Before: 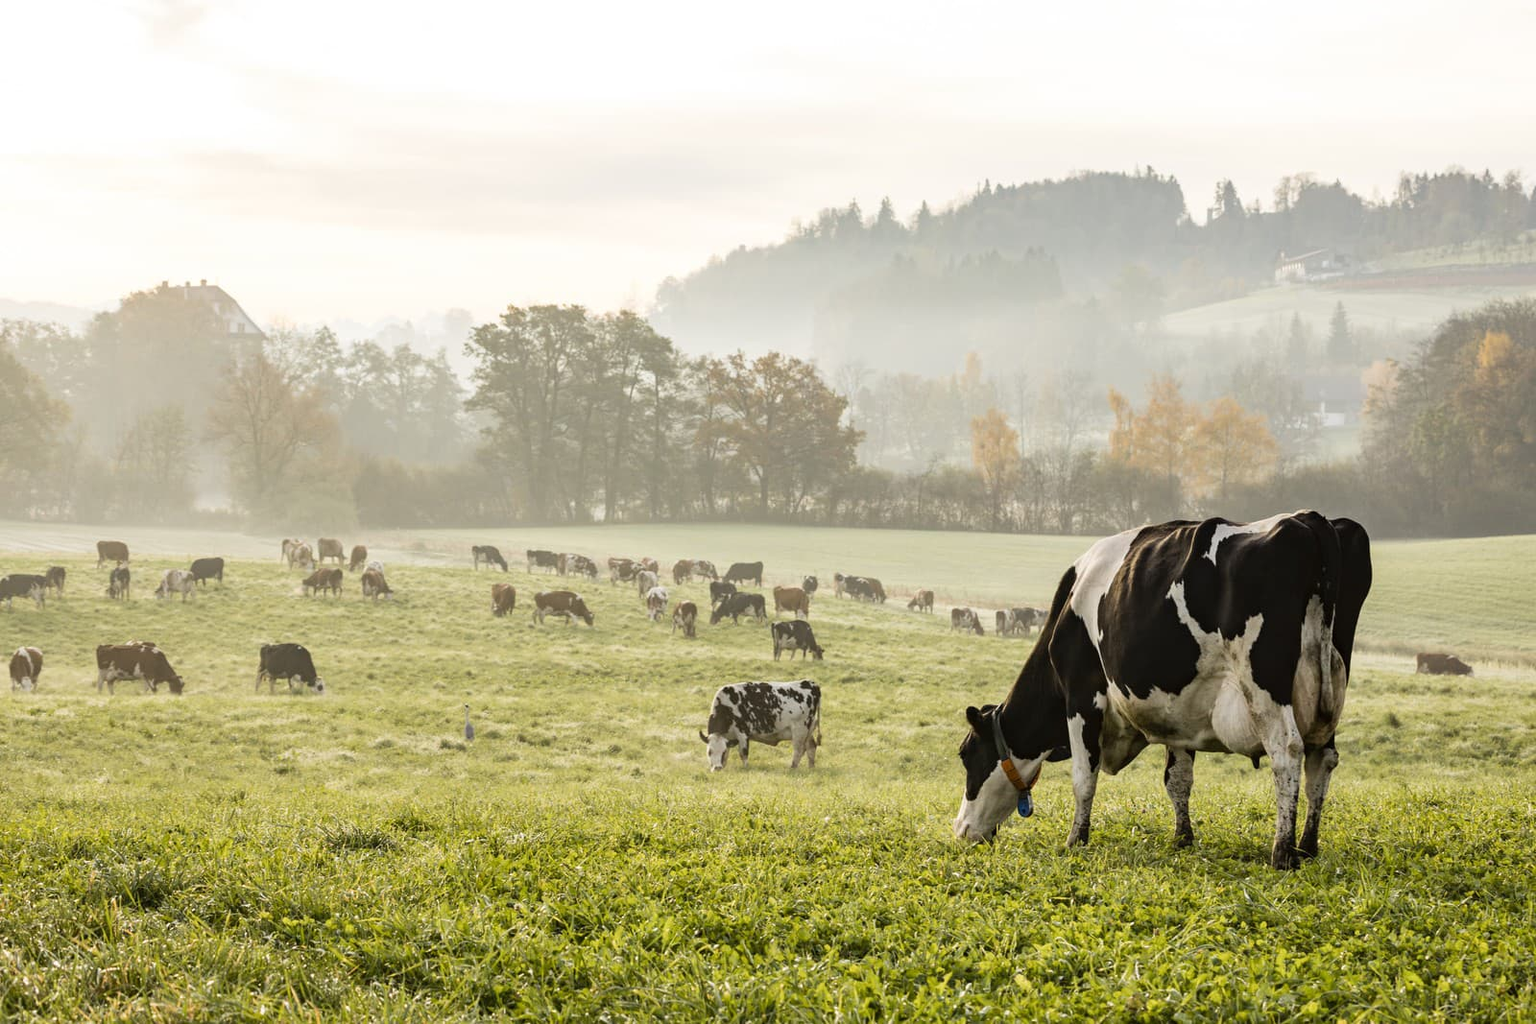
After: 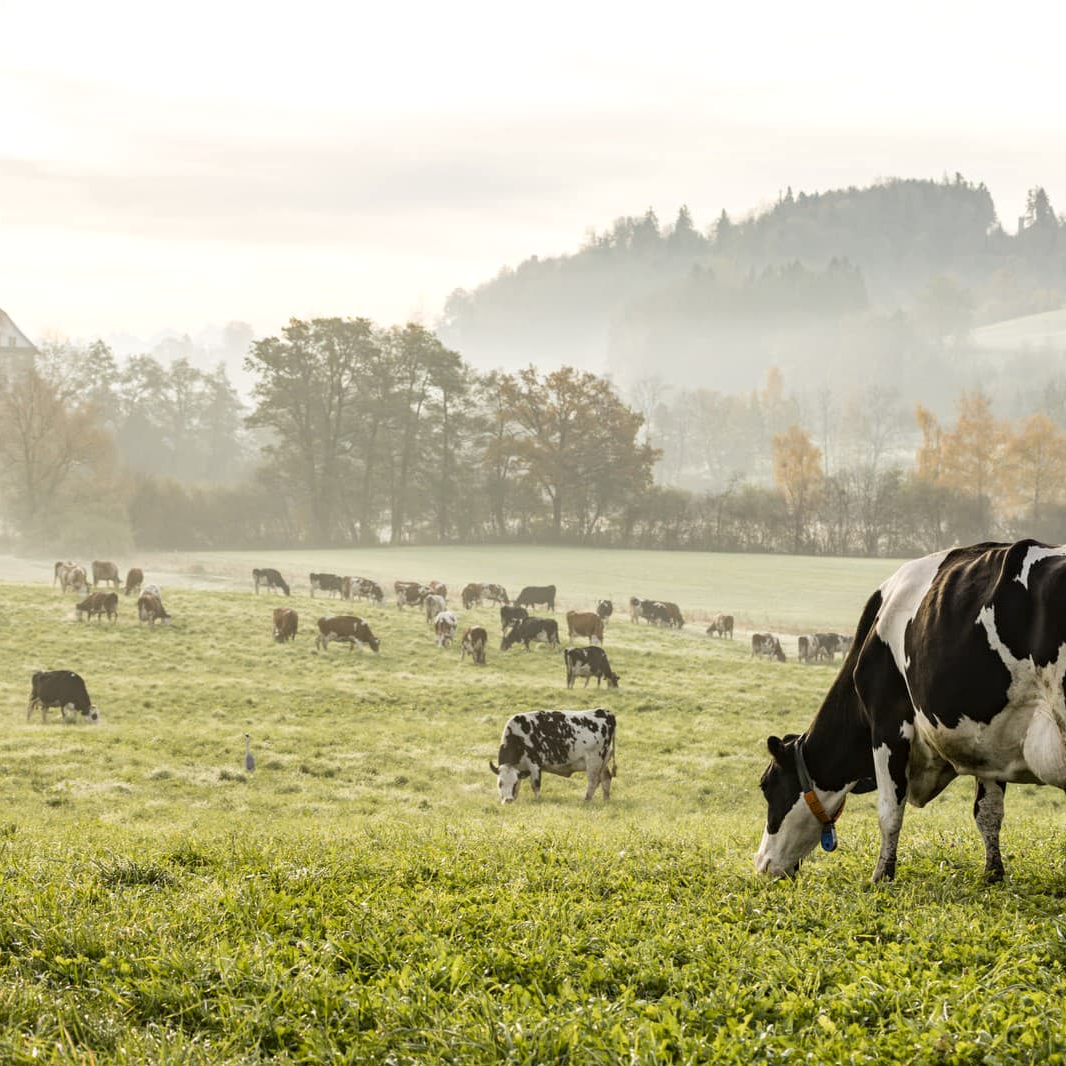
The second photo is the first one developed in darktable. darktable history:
crop and rotate: left 15.055%, right 18.278%
local contrast: highlights 100%, shadows 100%, detail 120%, midtone range 0.2
